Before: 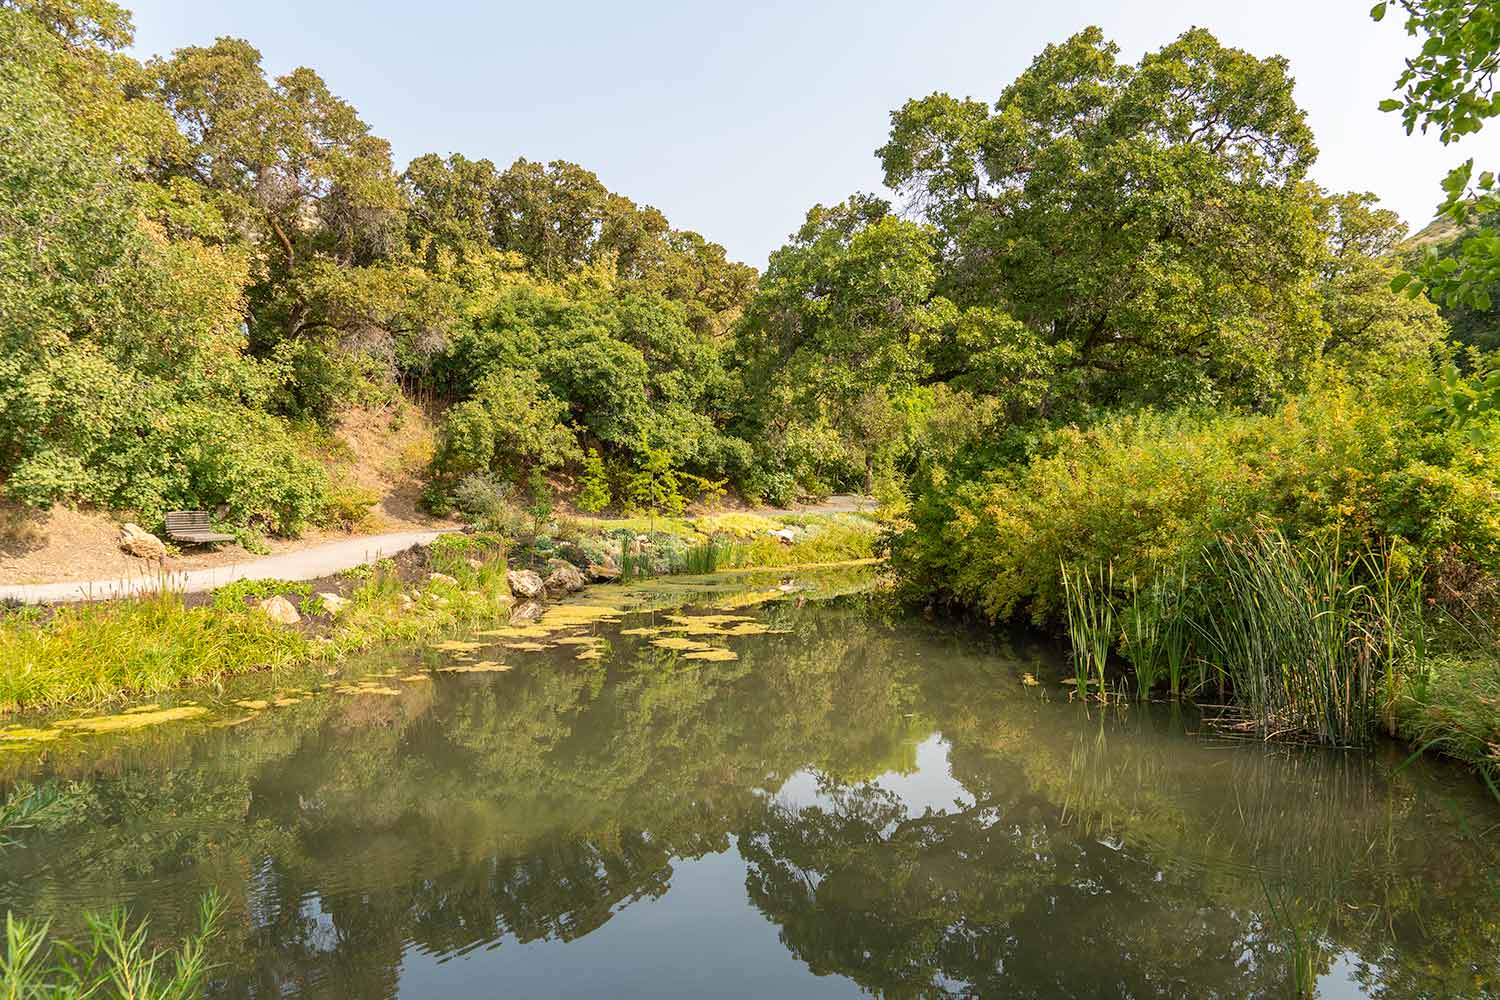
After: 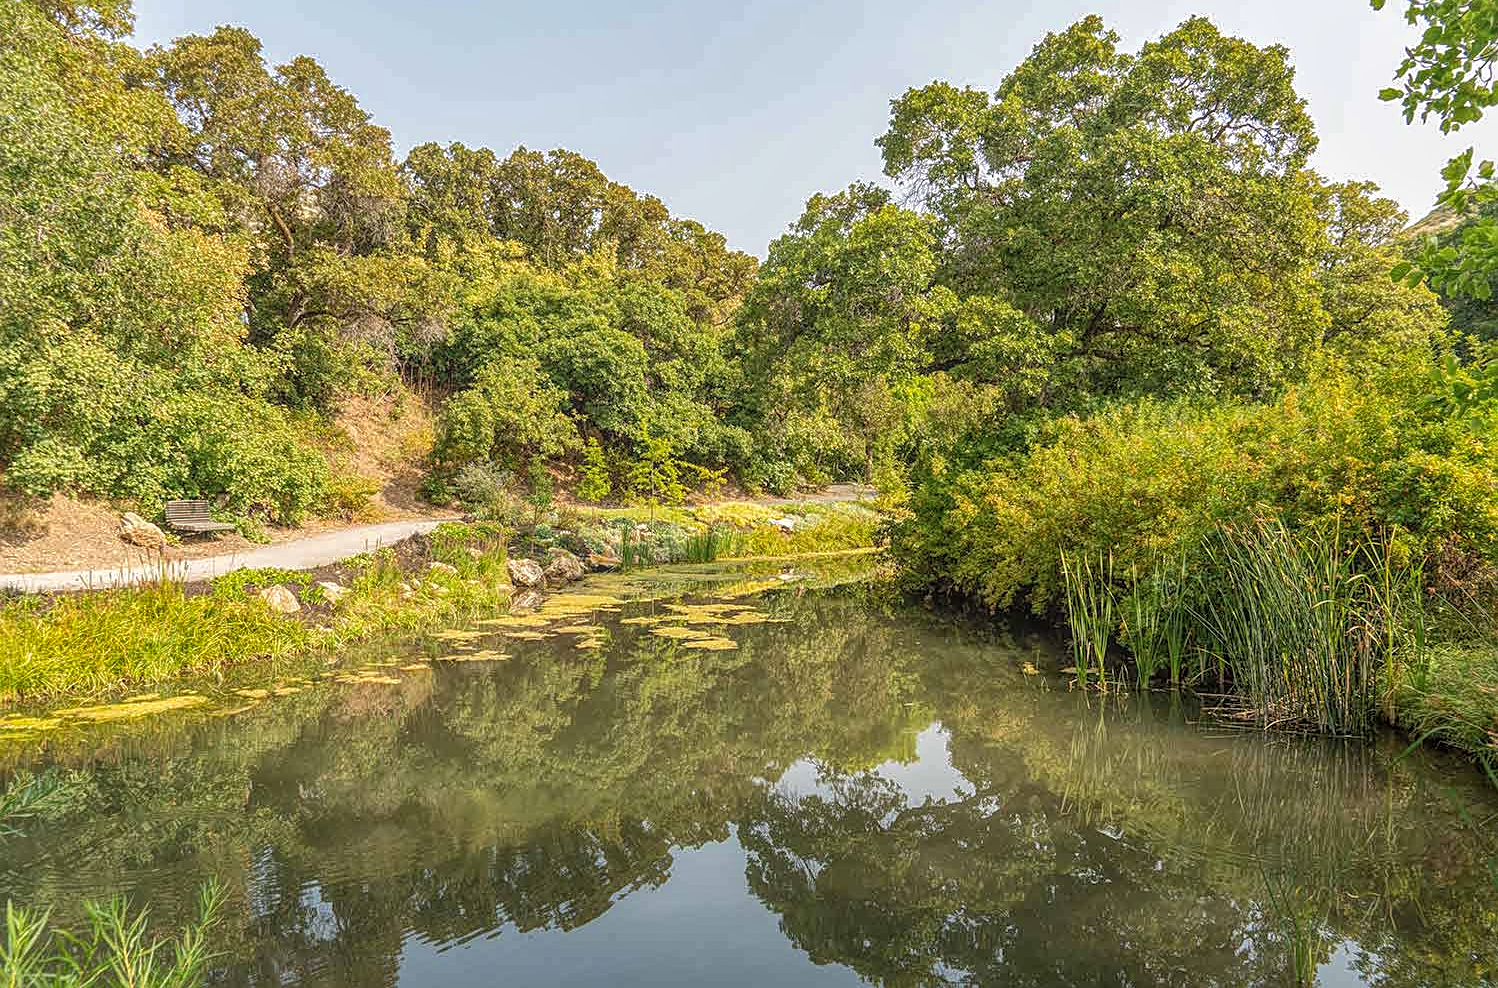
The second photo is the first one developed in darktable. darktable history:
shadows and highlights: soften with gaussian
sharpen: on, module defaults
local contrast: highlights 66%, shadows 35%, detail 167%, midtone range 0.2
crop: top 1.199%, right 0.067%
